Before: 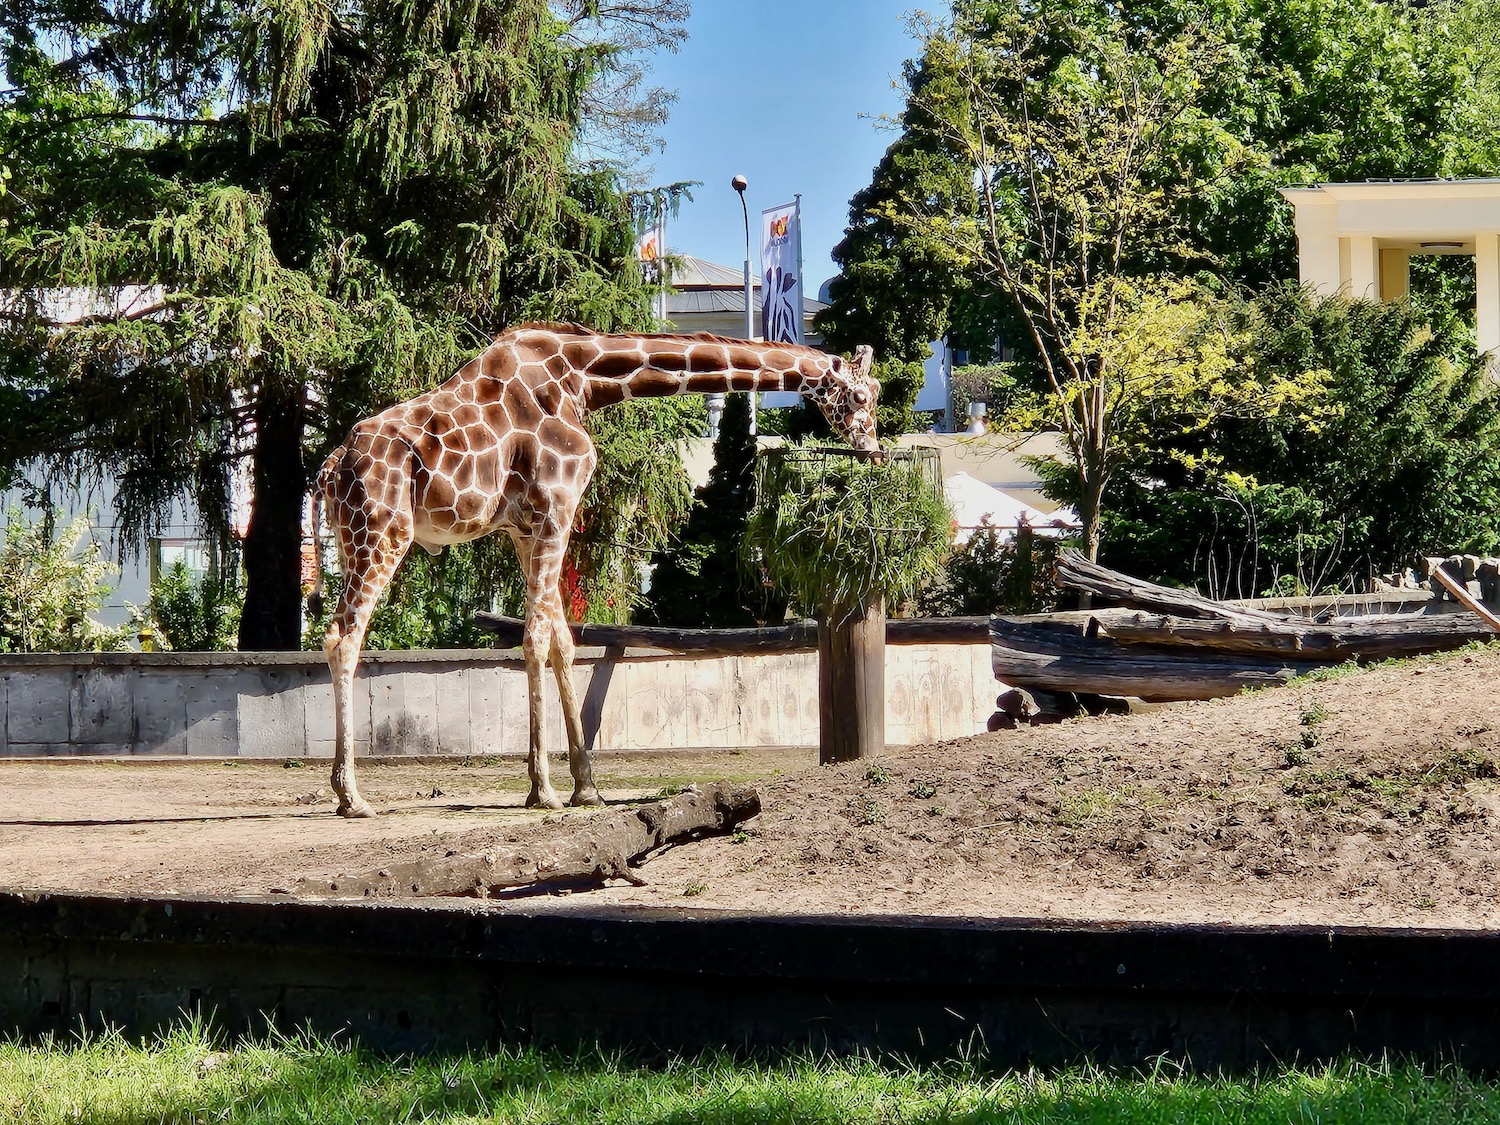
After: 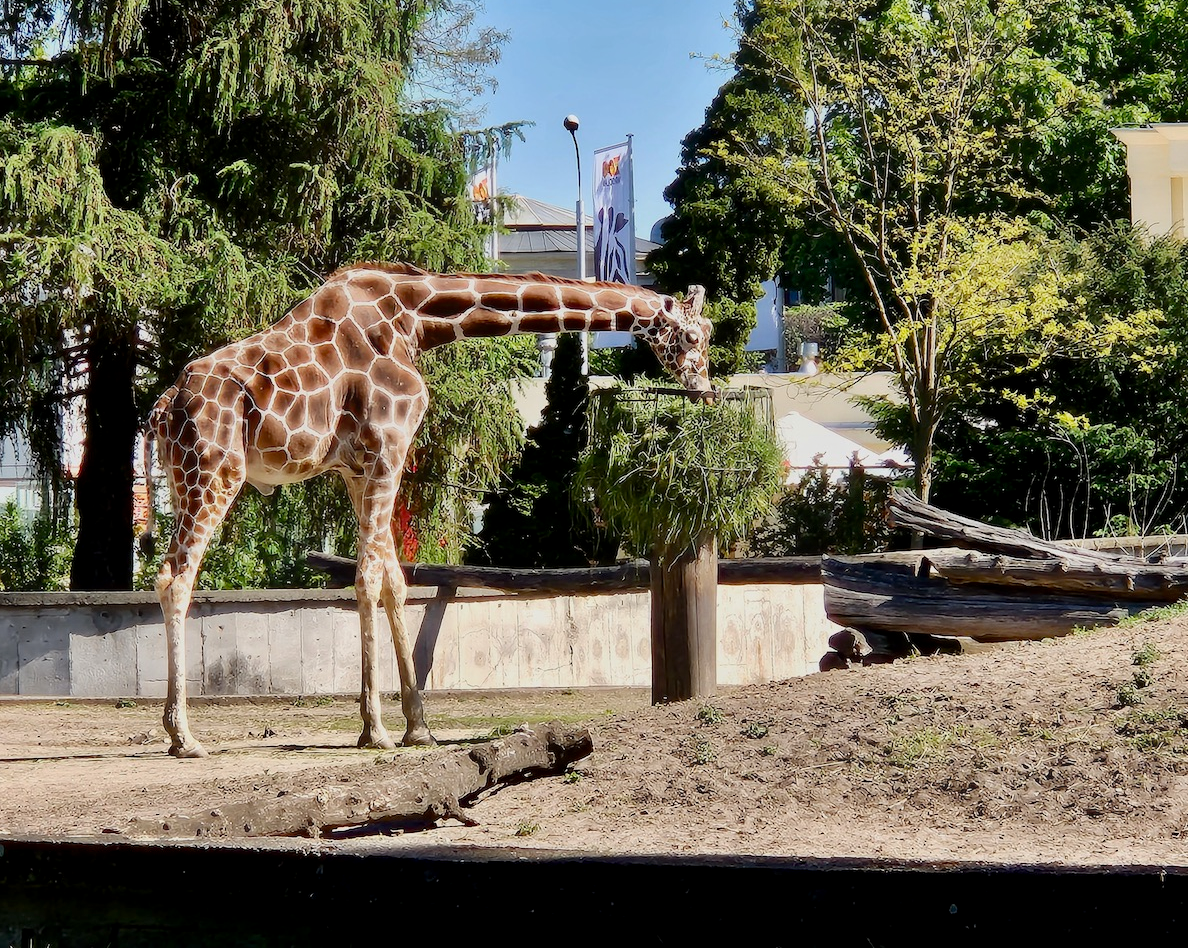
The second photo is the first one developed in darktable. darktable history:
crop: left 11.225%, top 5.381%, right 9.565%, bottom 10.314%
contrast equalizer: octaves 7, y [[0.6 ×6], [0.55 ×6], [0 ×6], [0 ×6], [0 ×6]], mix -0.3
